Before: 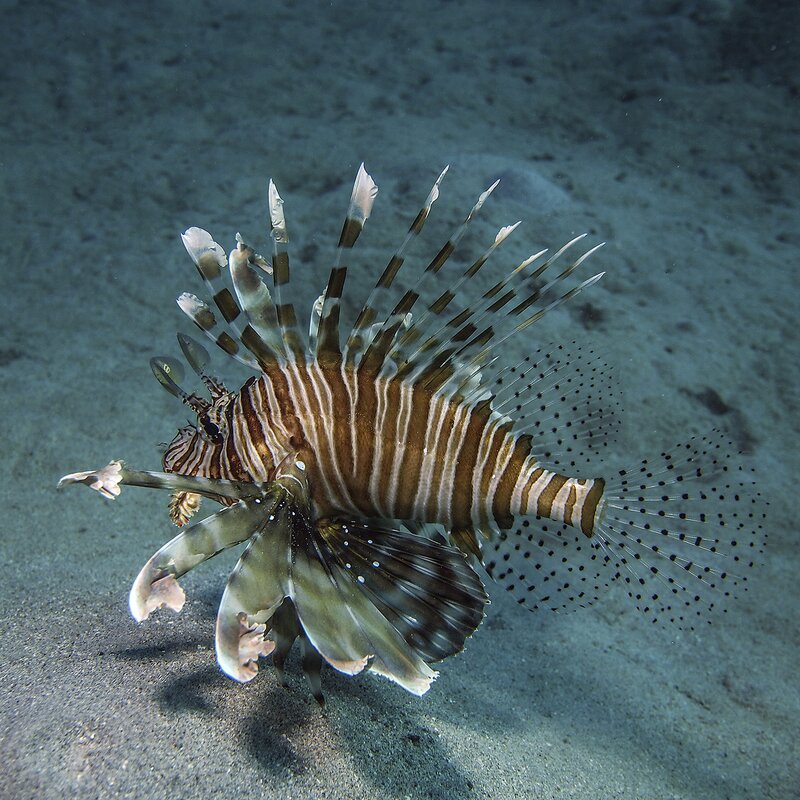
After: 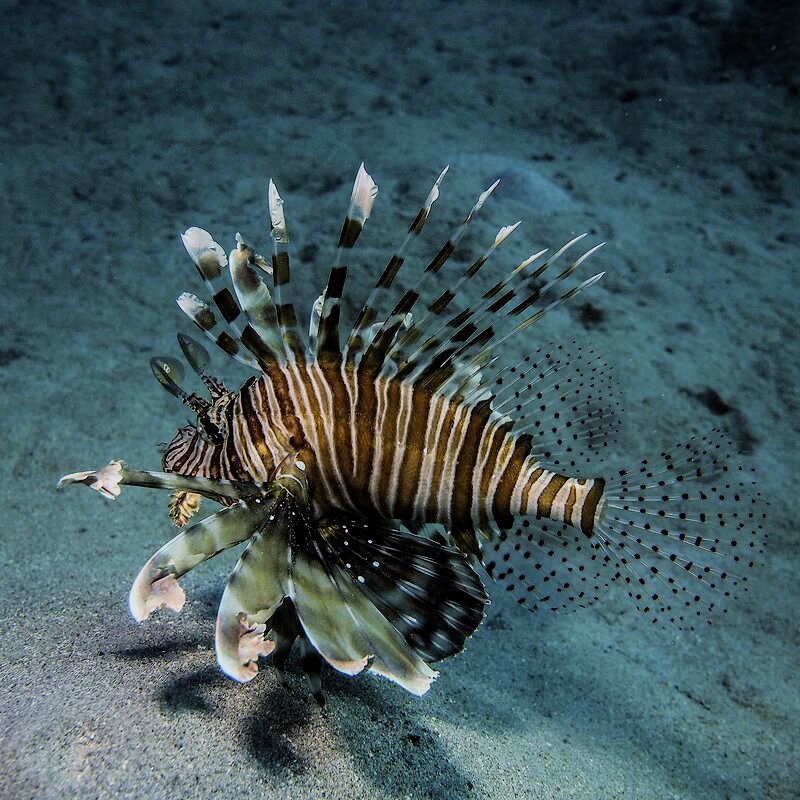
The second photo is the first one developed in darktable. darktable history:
filmic rgb: black relative exposure -5 EV, hardness 2.88, contrast 1.3
color balance rgb: perceptual saturation grading › global saturation 20%, global vibrance 20%
